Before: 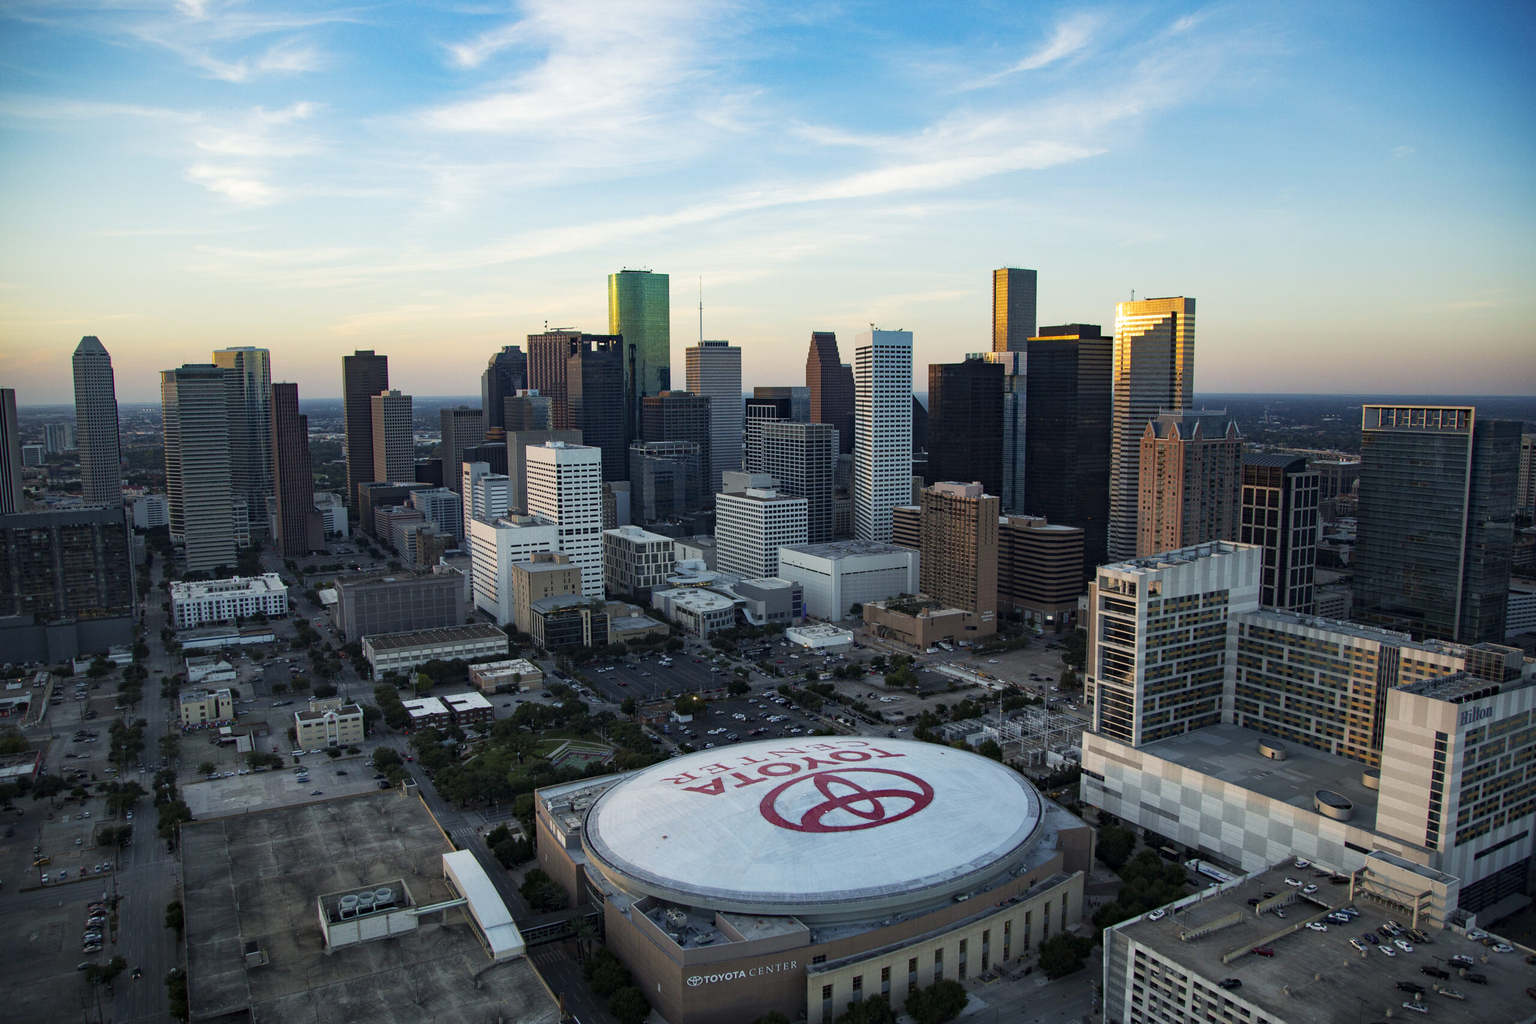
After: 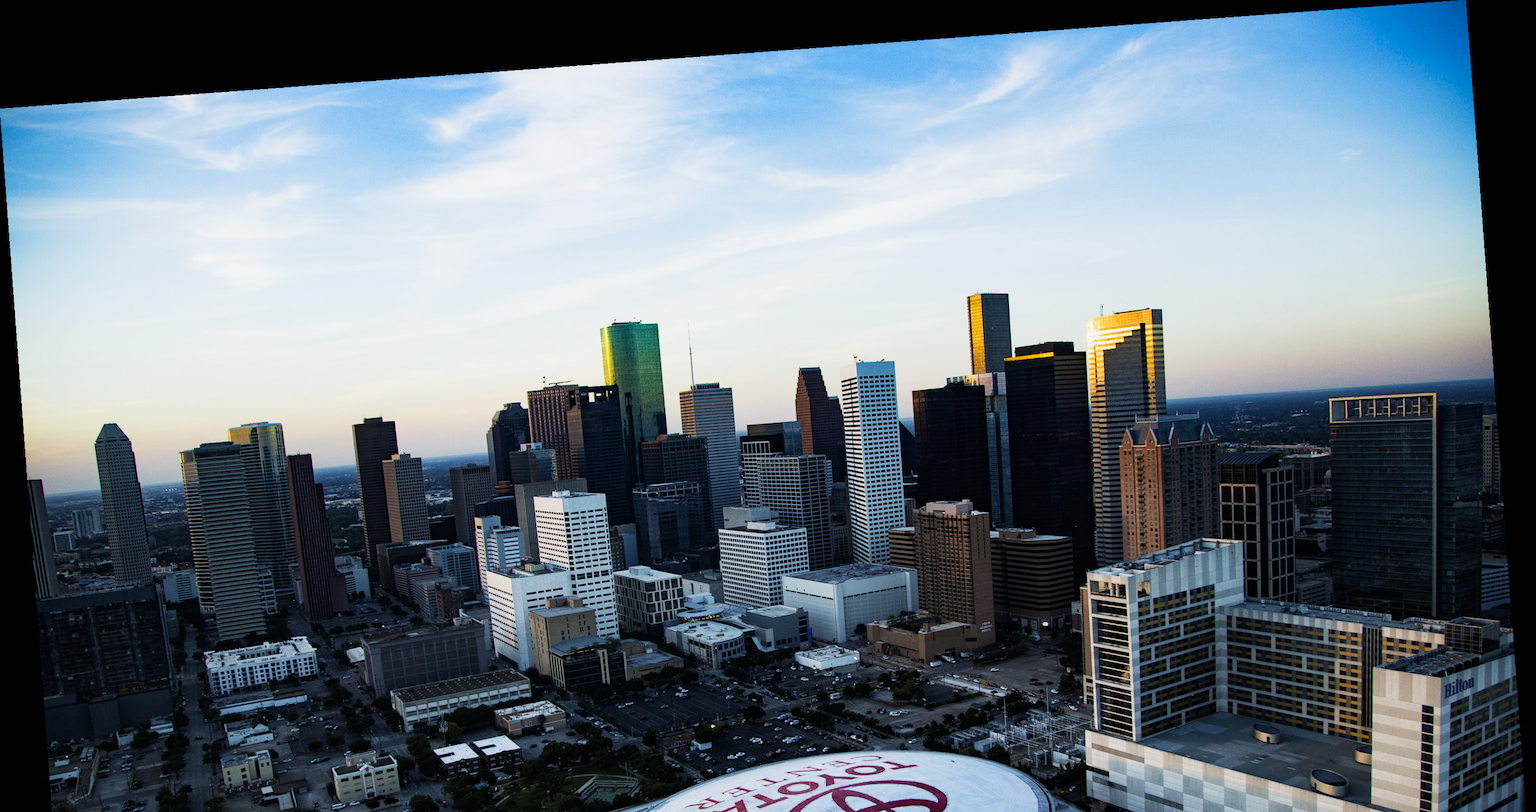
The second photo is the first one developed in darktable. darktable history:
white balance: red 0.974, blue 1.044
crop: bottom 24.967%
sigmoid: contrast 1.86, skew 0.35
rotate and perspective: rotation -4.25°, automatic cropping off
